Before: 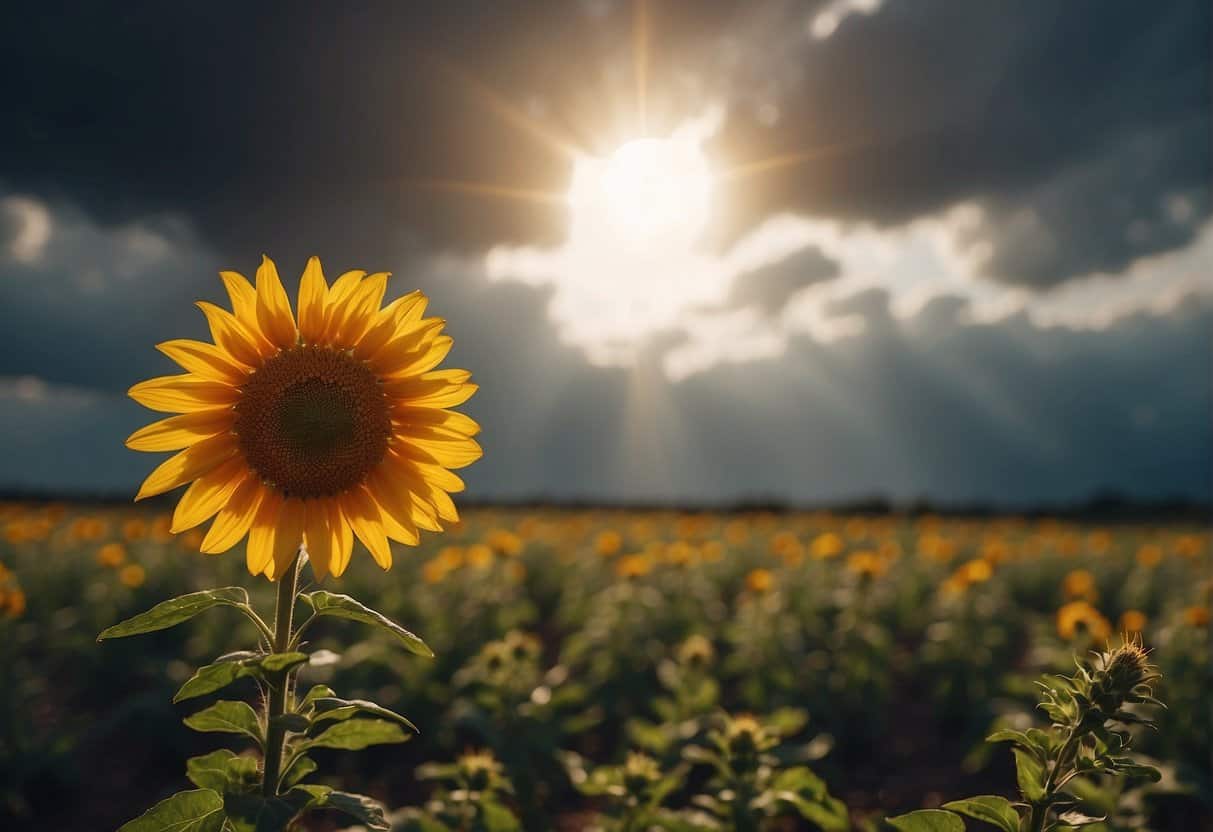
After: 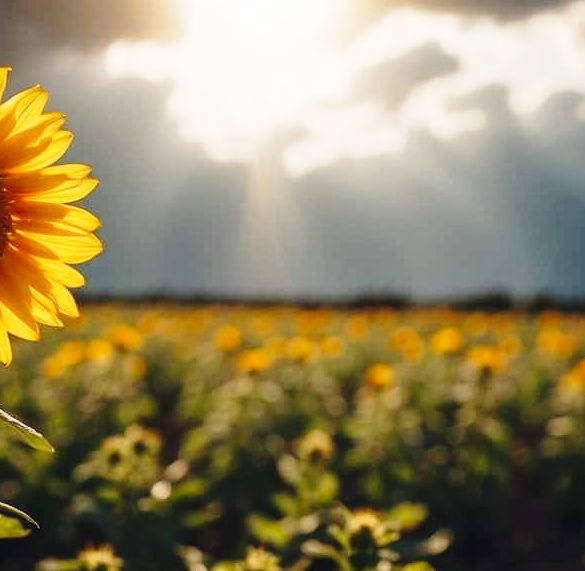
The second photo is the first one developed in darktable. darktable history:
exposure: compensate highlight preservation false
tone equalizer: on, module defaults
base curve: curves: ch0 [(0, 0) (0.028, 0.03) (0.121, 0.232) (0.46, 0.748) (0.859, 0.968) (1, 1)], preserve colors none
crop: left 31.379%, top 24.658%, right 20.326%, bottom 6.628%
